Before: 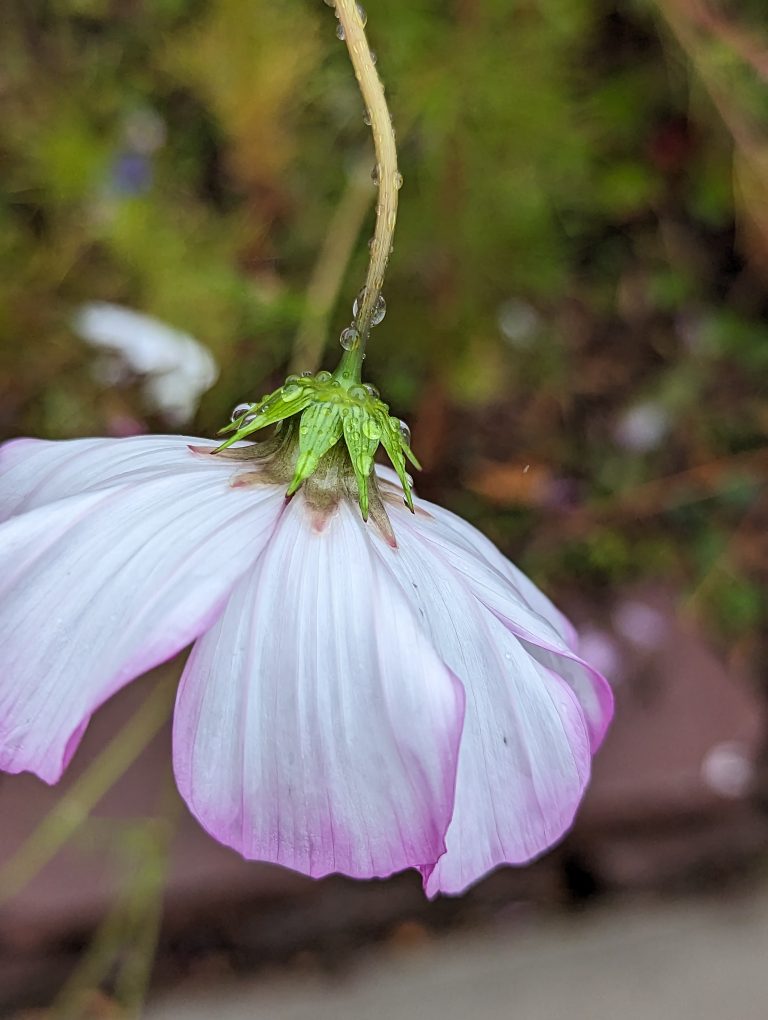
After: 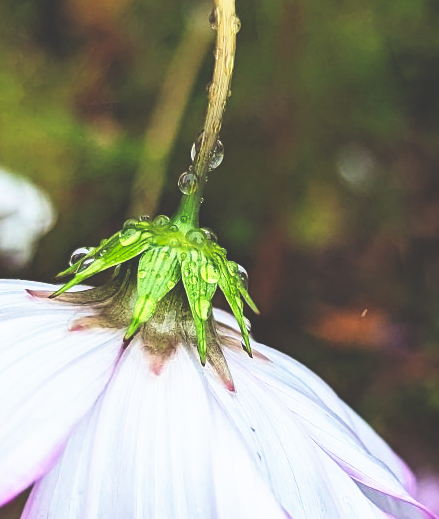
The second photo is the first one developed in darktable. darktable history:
base curve: curves: ch0 [(0, 0.036) (0.007, 0.037) (0.604, 0.887) (1, 1)], preserve colors none
crop: left 21.122%, top 15.301%, right 21.586%, bottom 33.798%
